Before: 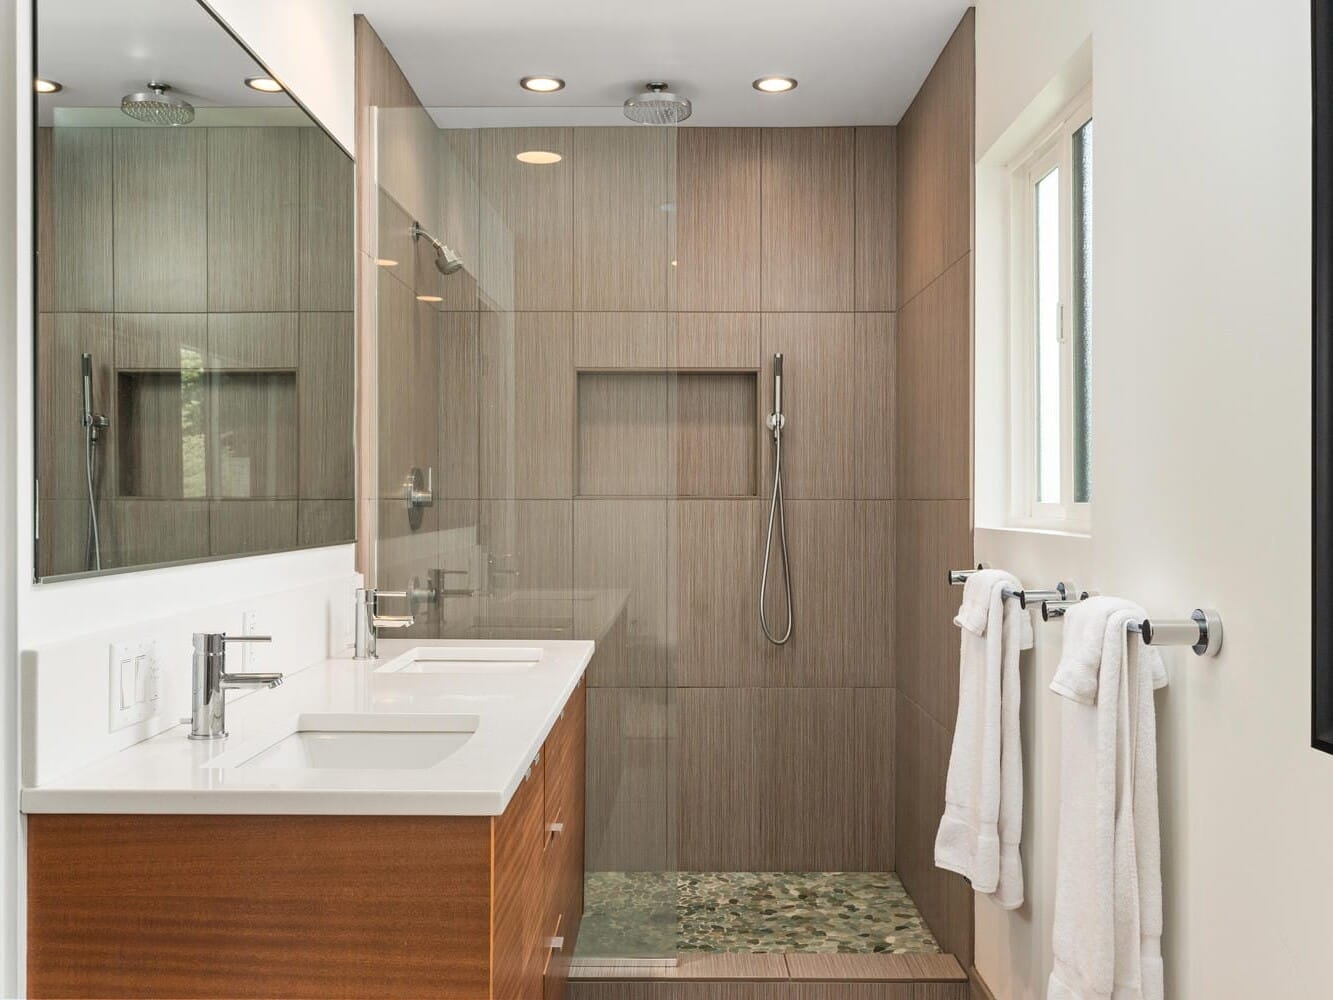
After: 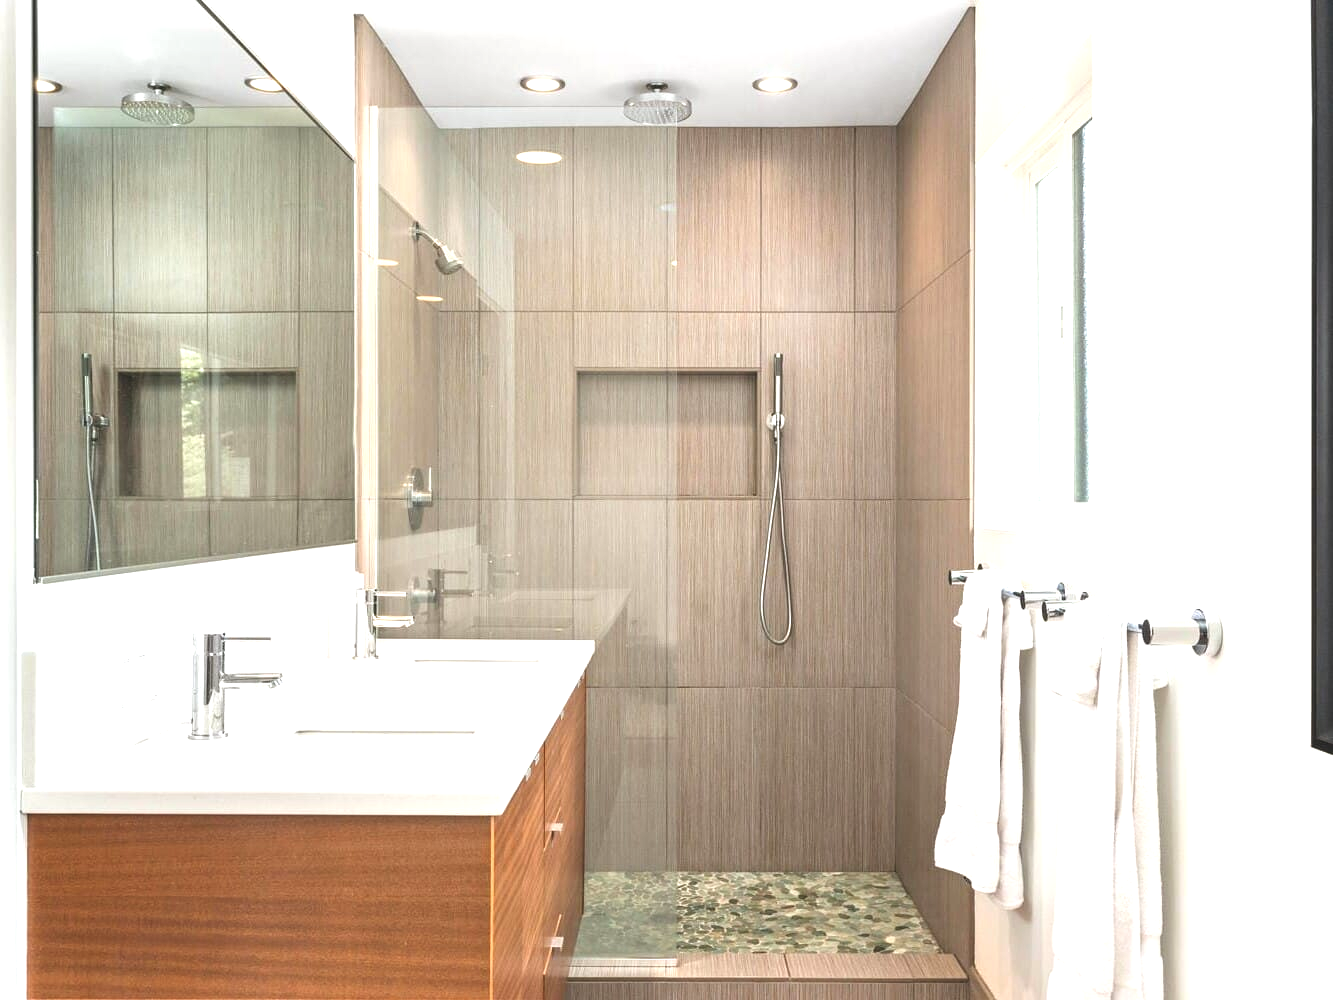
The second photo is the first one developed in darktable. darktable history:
exposure: black level correction -0.005, exposure 1 EV, compensate highlight preservation false
white balance: red 0.988, blue 1.017
